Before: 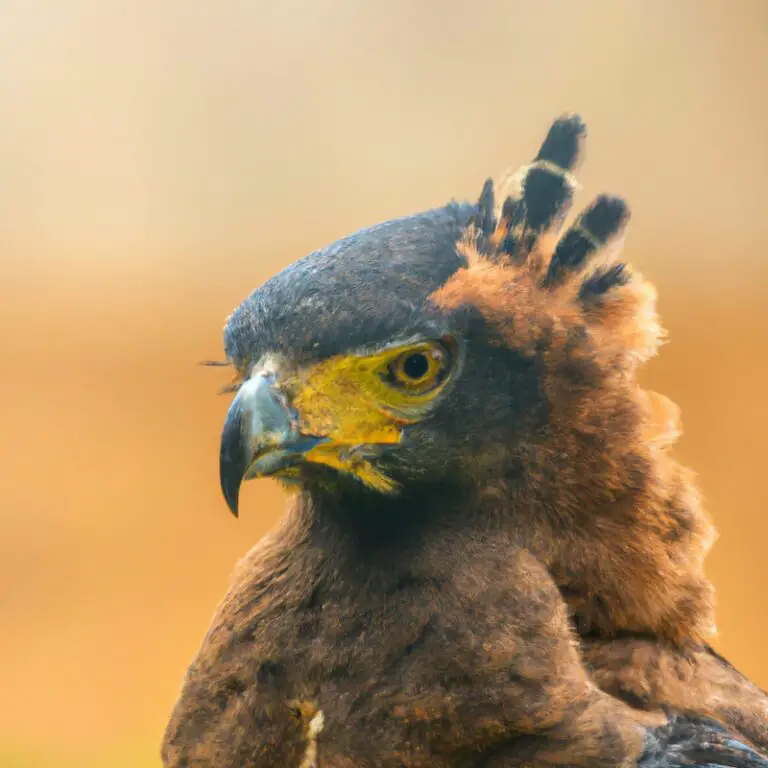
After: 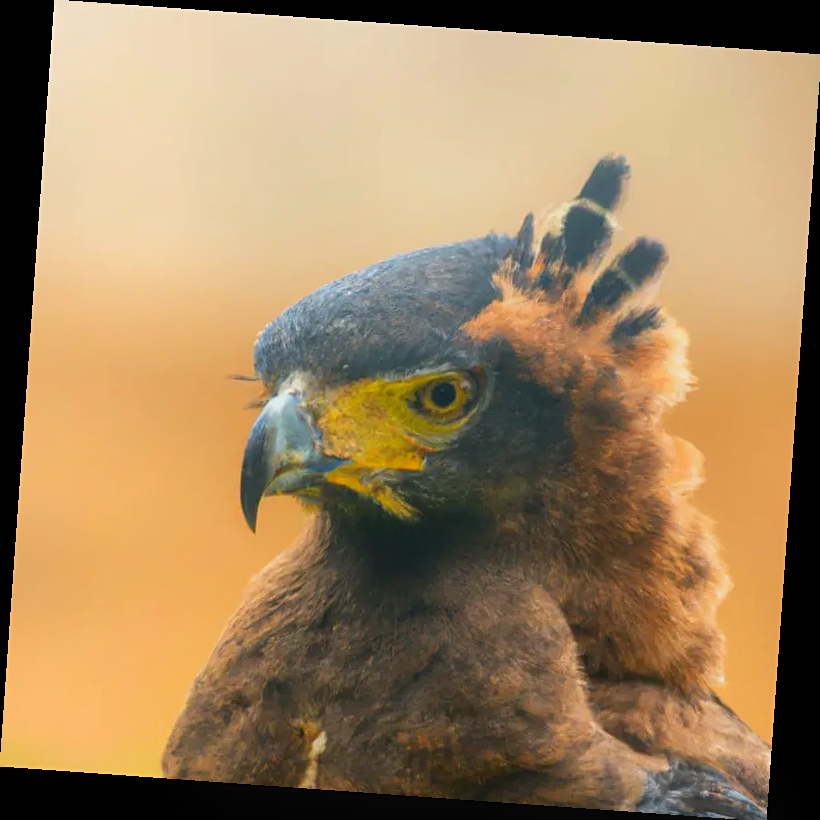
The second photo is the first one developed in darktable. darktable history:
shadows and highlights: shadows 4.1, highlights -17.6, soften with gaussian
sharpen: amount 0.2
contrast equalizer: y [[0.46, 0.454, 0.451, 0.451, 0.455, 0.46], [0.5 ×6], [0.5 ×6], [0 ×6], [0 ×6]]
rotate and perspective: rotation 4.1°, automatic cropping off
